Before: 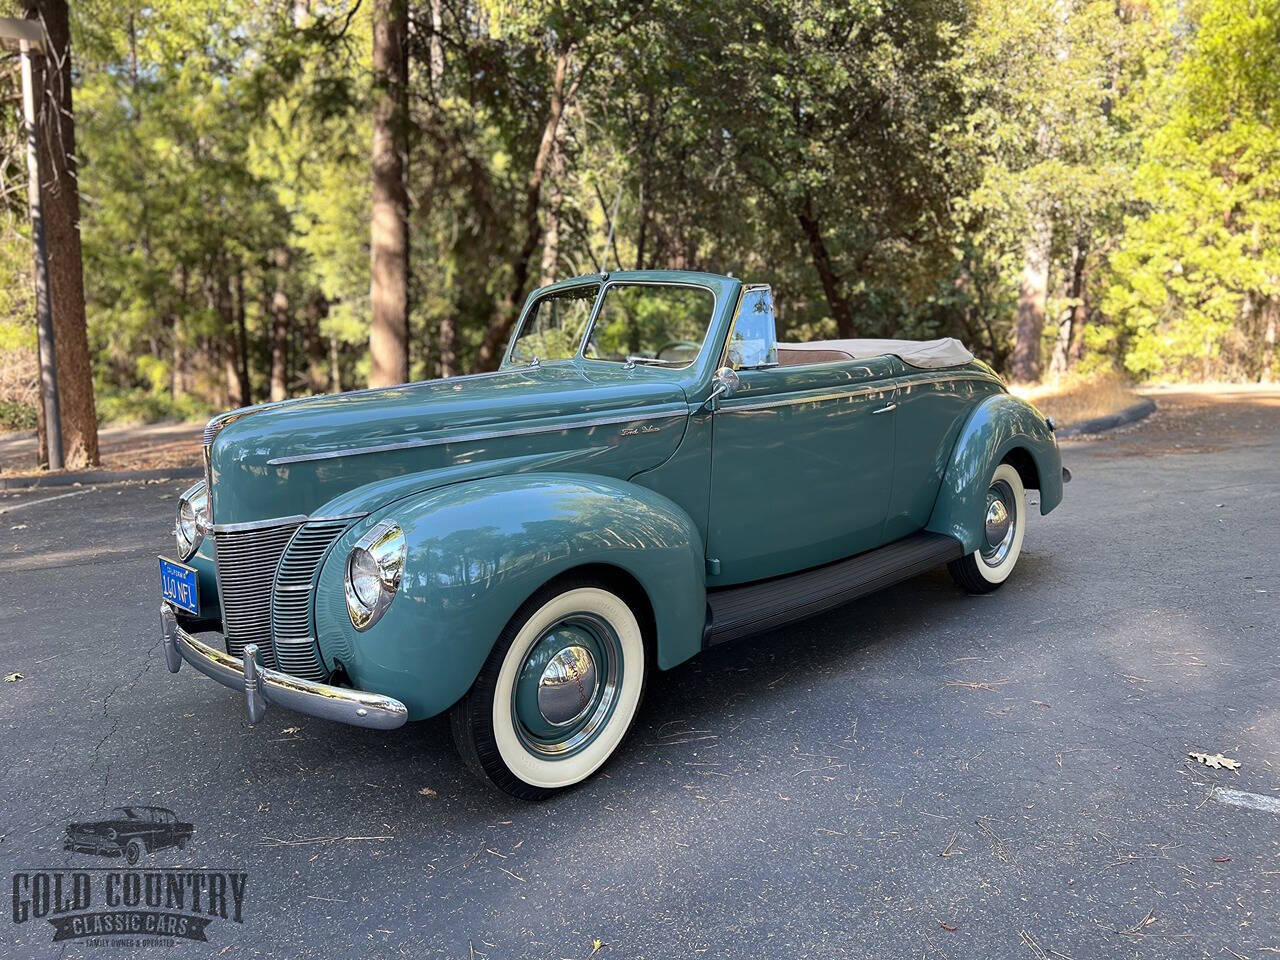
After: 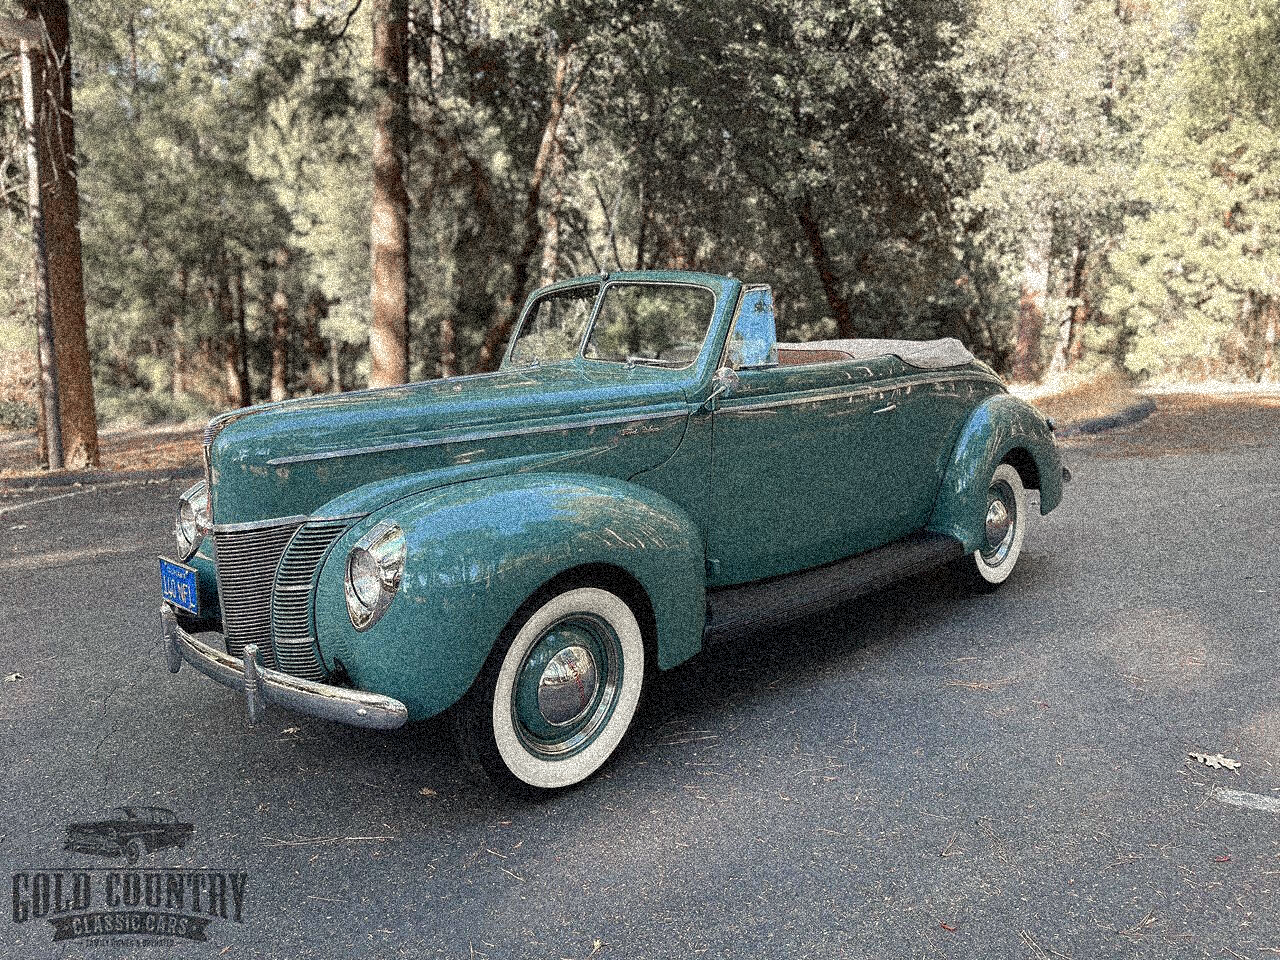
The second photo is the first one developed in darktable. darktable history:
white balance: red 1.029, blue 0.92
color zones: curves: ch1 [(0, 0.708) (0.088, 0.648) (0.245, 0.187) (0.429, 0.326) (0.571, 0.498) (0.714, 0.5) (0.857, 0.5) (1, 0.708)]
grain: coarseness 3.75 ISO, strength 100%, mid-tones bias 0%
local contrast: mode bilateral grid, contrast 100, coarseness 100, detail 91%, midtone range 0.2
